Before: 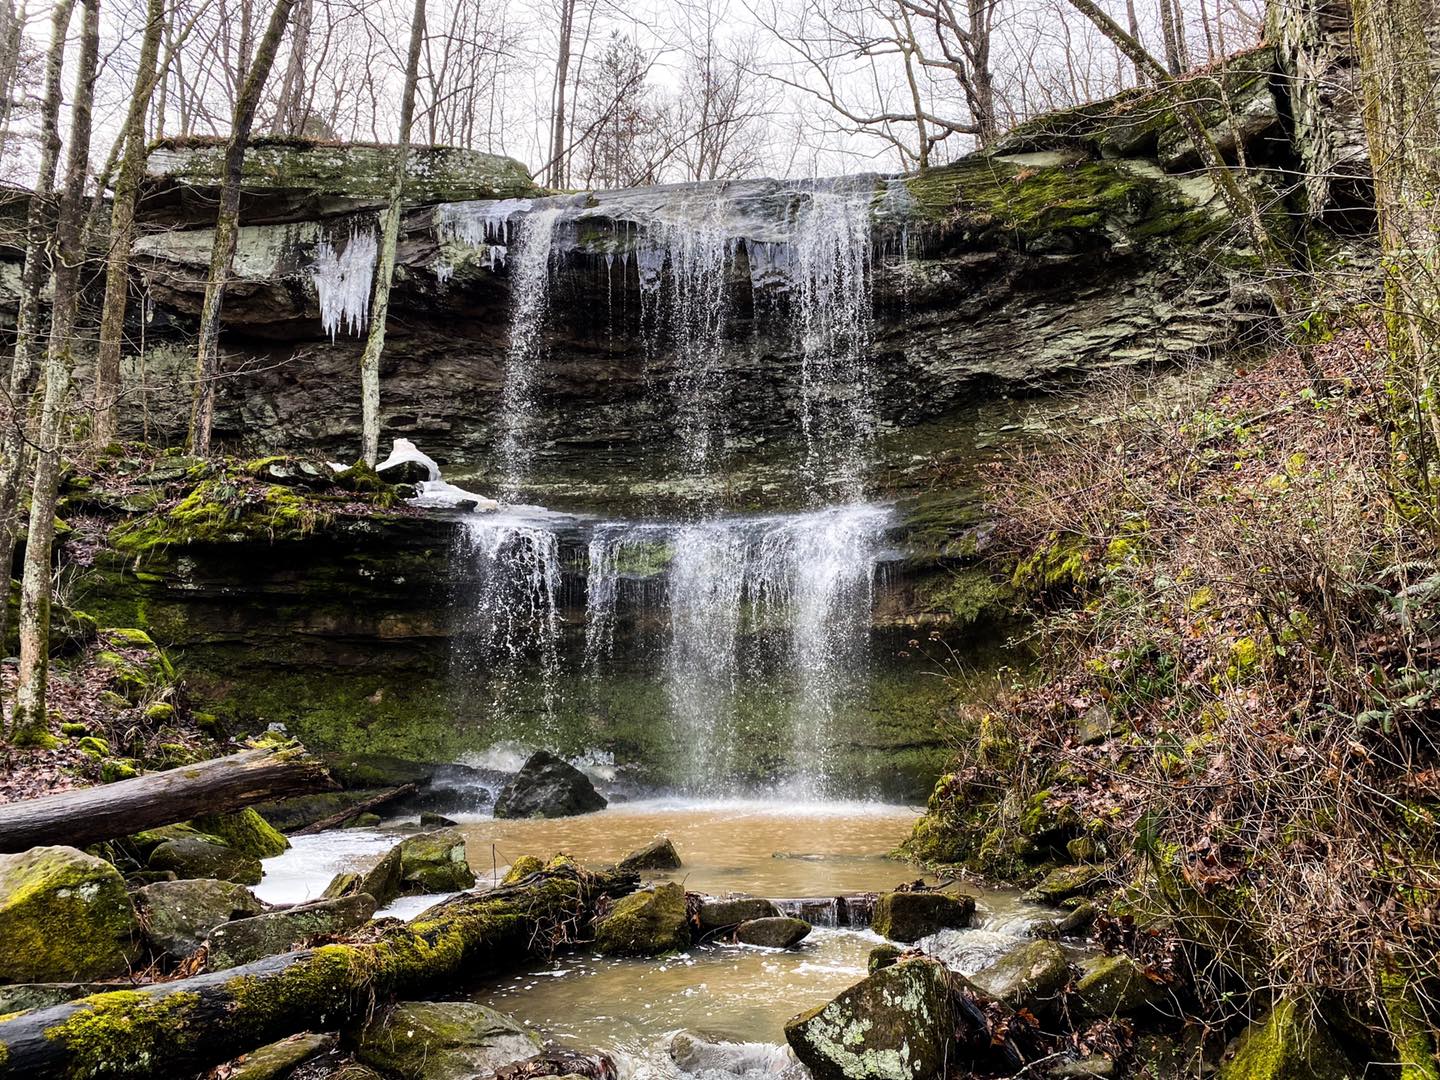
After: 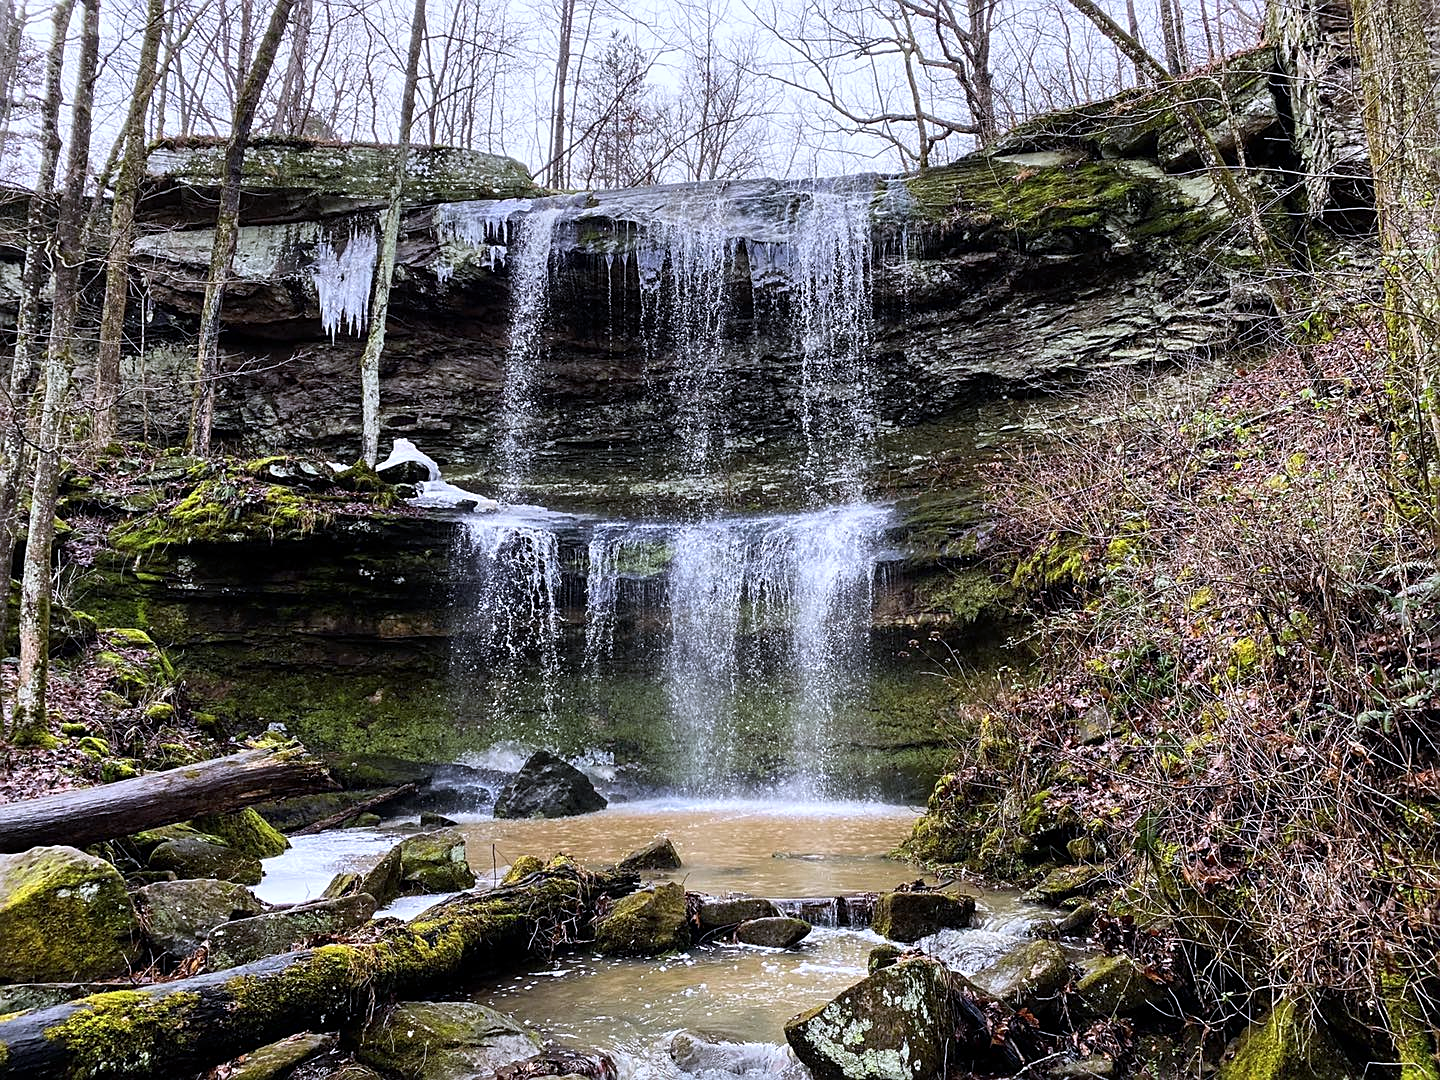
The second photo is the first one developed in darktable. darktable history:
sharpen: on, module defaults
color calibration: output R [1.003, 0.027, -0.041, 0], output G [-0.018, 1.043, -0.038, 0], output B [0.071, -0.086, 1.017, 0], illuminant as shot in camera, x 0.37, y 0.382, temperature 4315.53 K
